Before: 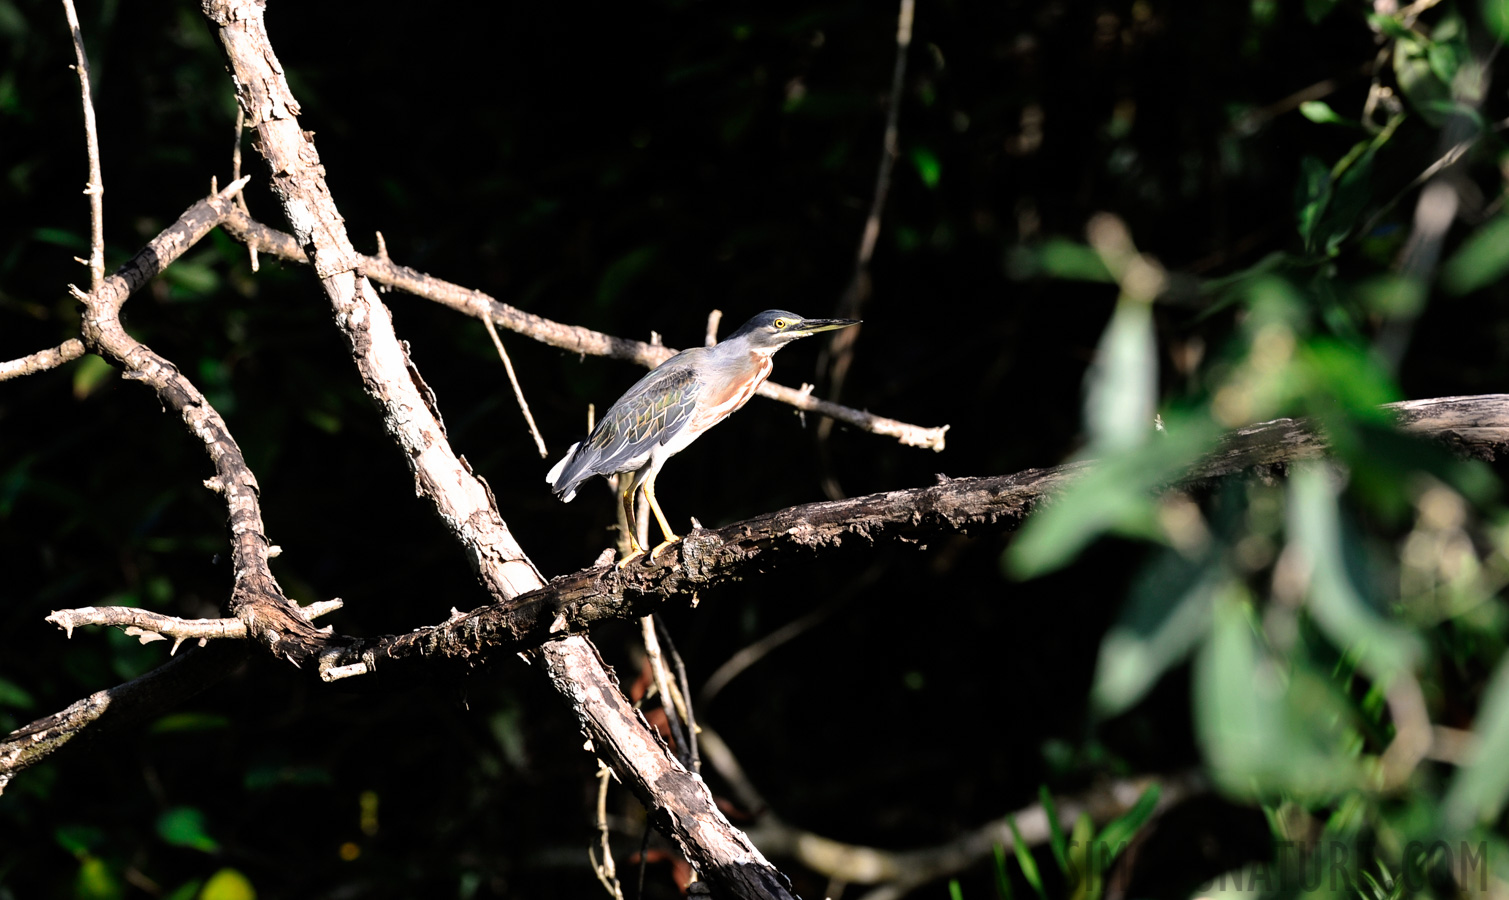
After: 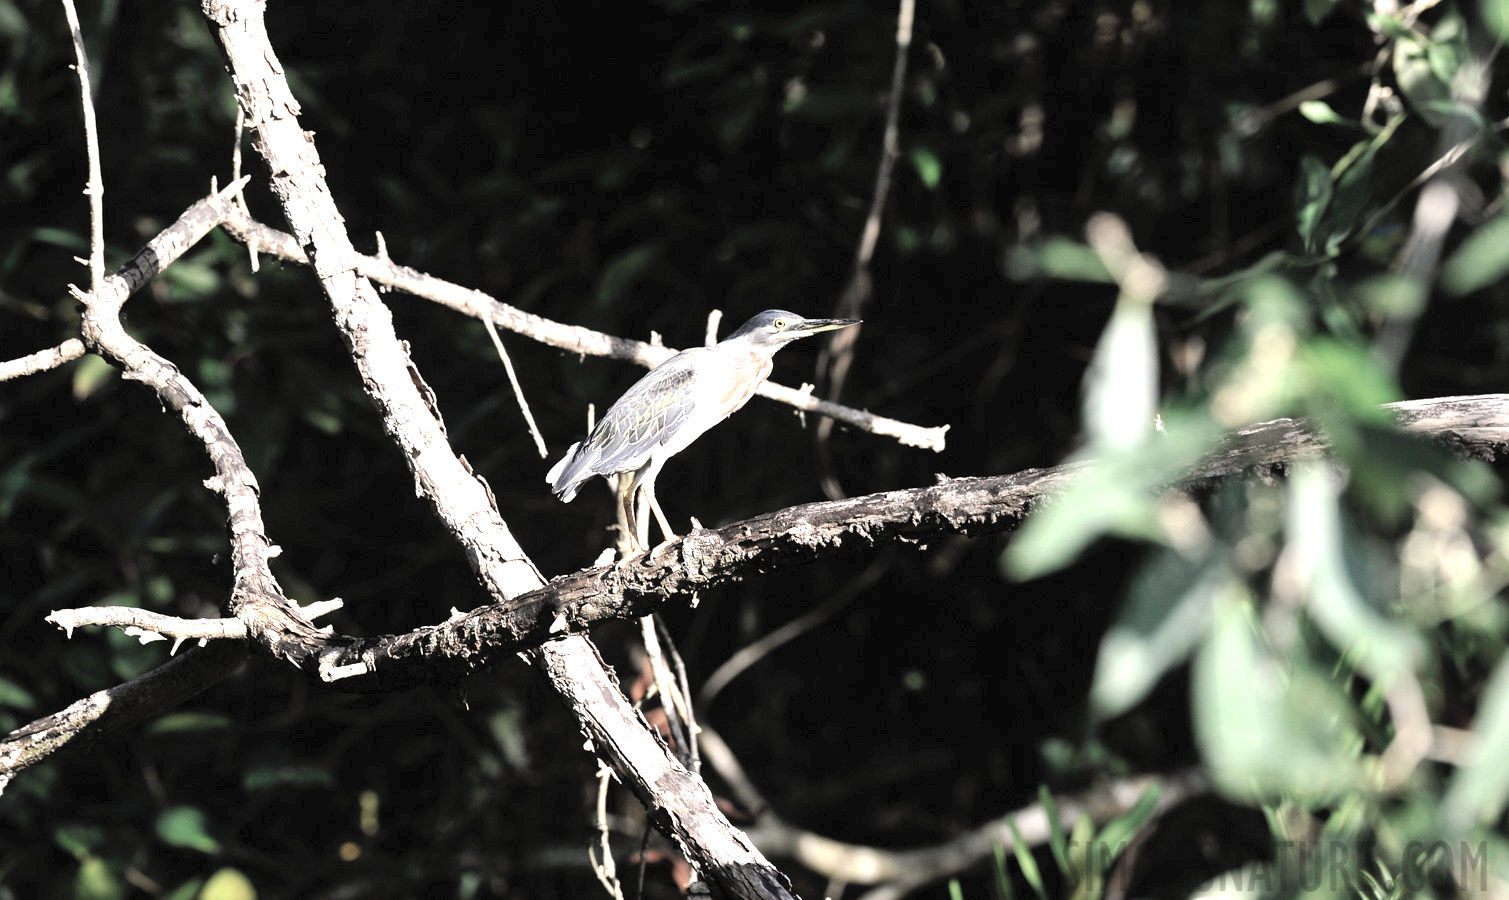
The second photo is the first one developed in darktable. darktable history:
contrast brightness saturation: brightness 0.183, saturation -0.511
exposure: black level correction 0, exposure 1.096 EV, compensate highlight preservation false
